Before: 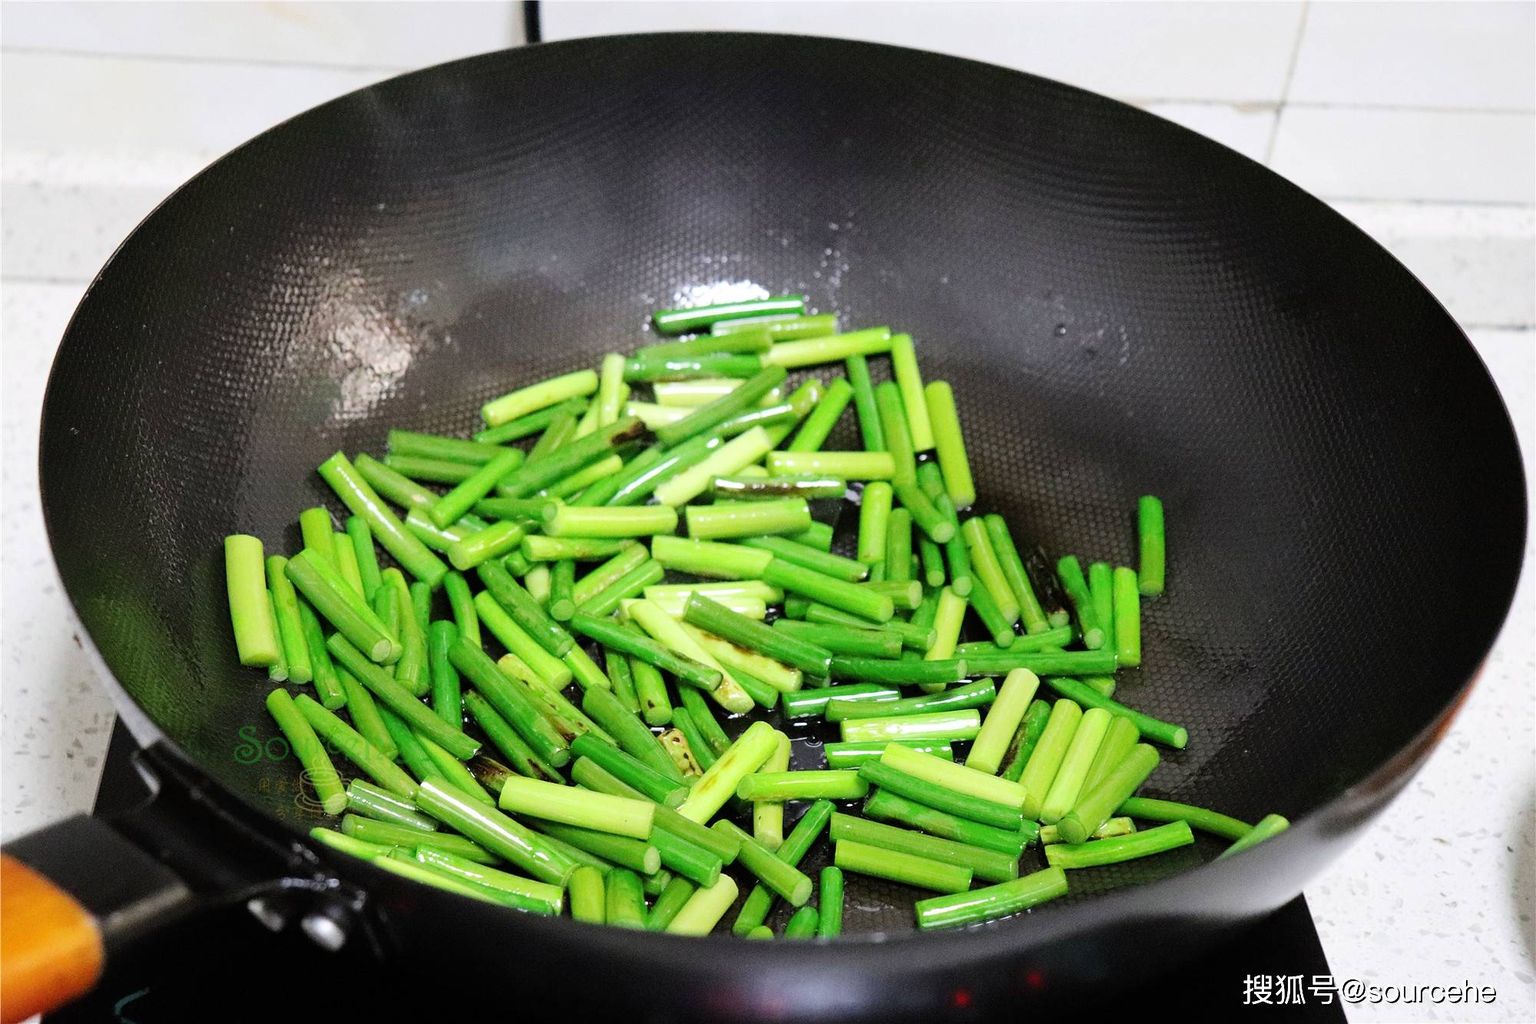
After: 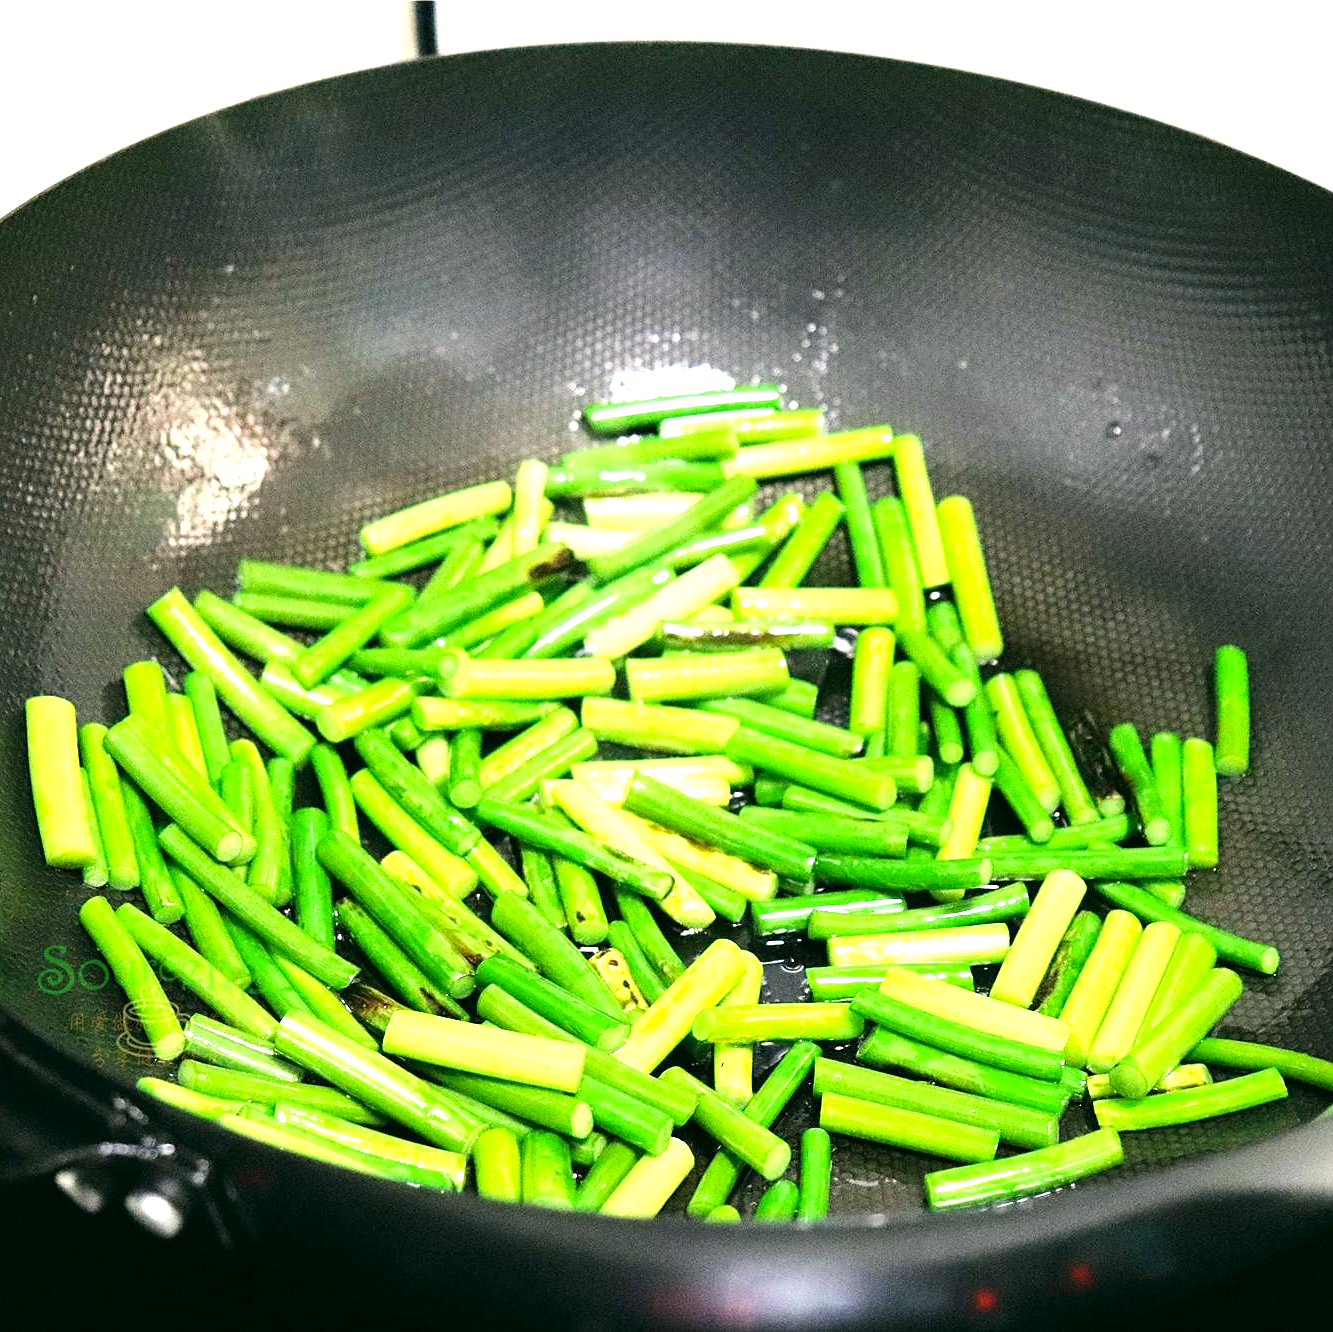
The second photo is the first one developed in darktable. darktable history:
crop and rotate: left 13.395%, right 19.949%
color correction: highlights a* -0.369, highlights b* 9.35, shadows a* -8.75, shadows b* 1.26
exposure: black level correction 0, exposure 1.104 EV, compensate highlight preservation false
sharpen: amount 0.204
